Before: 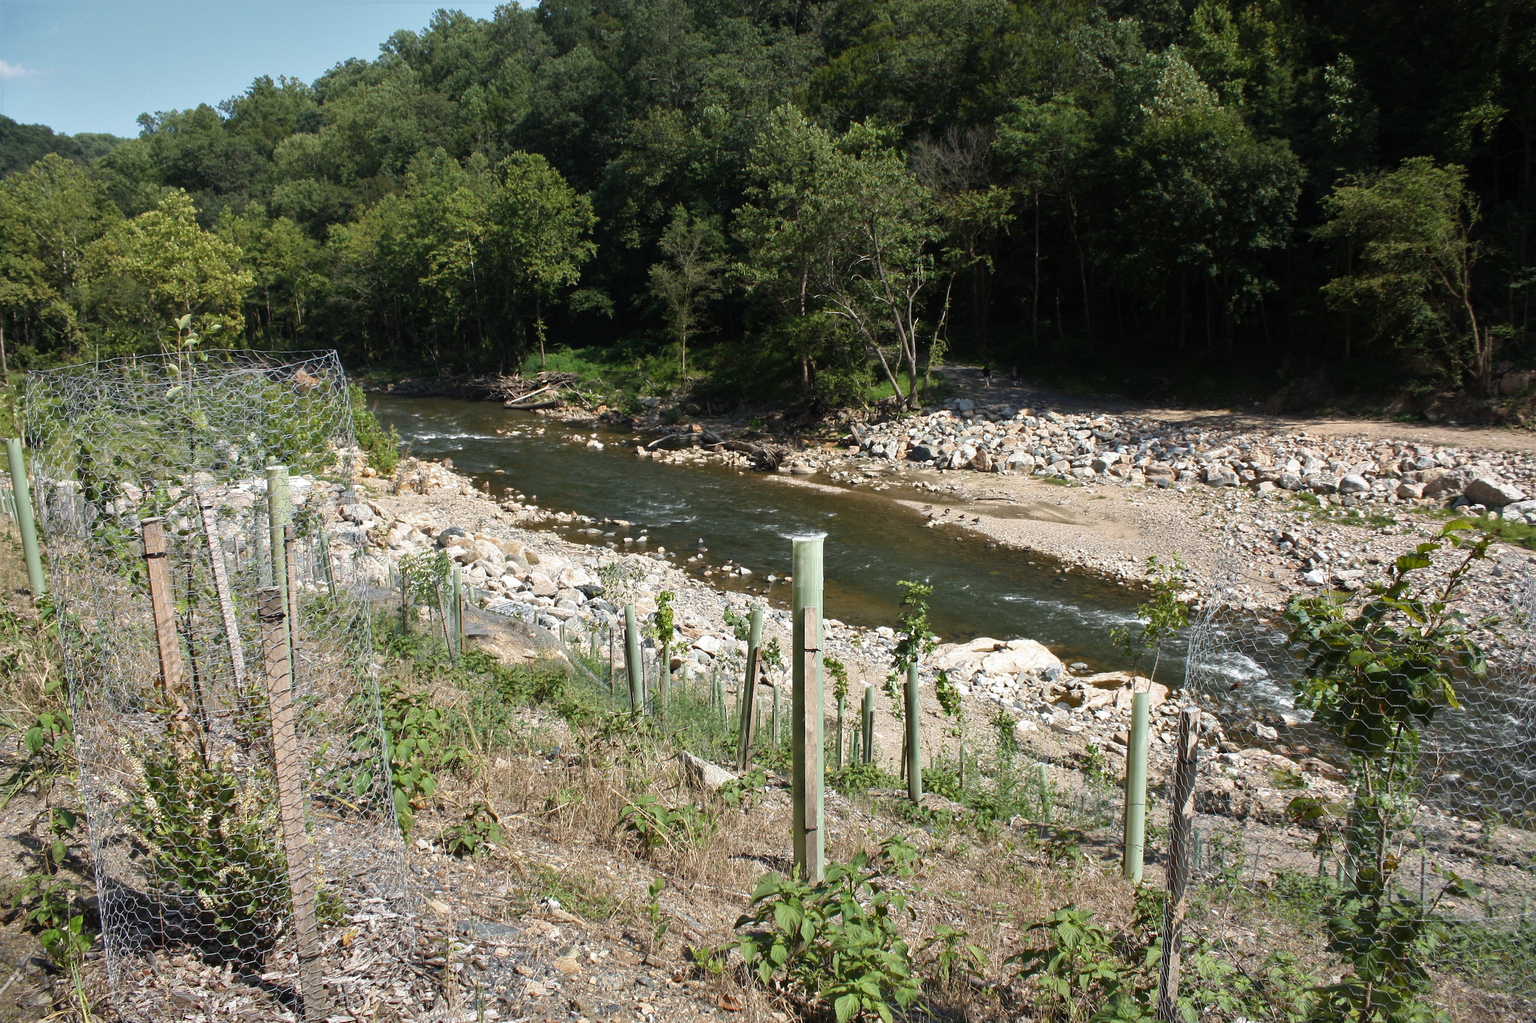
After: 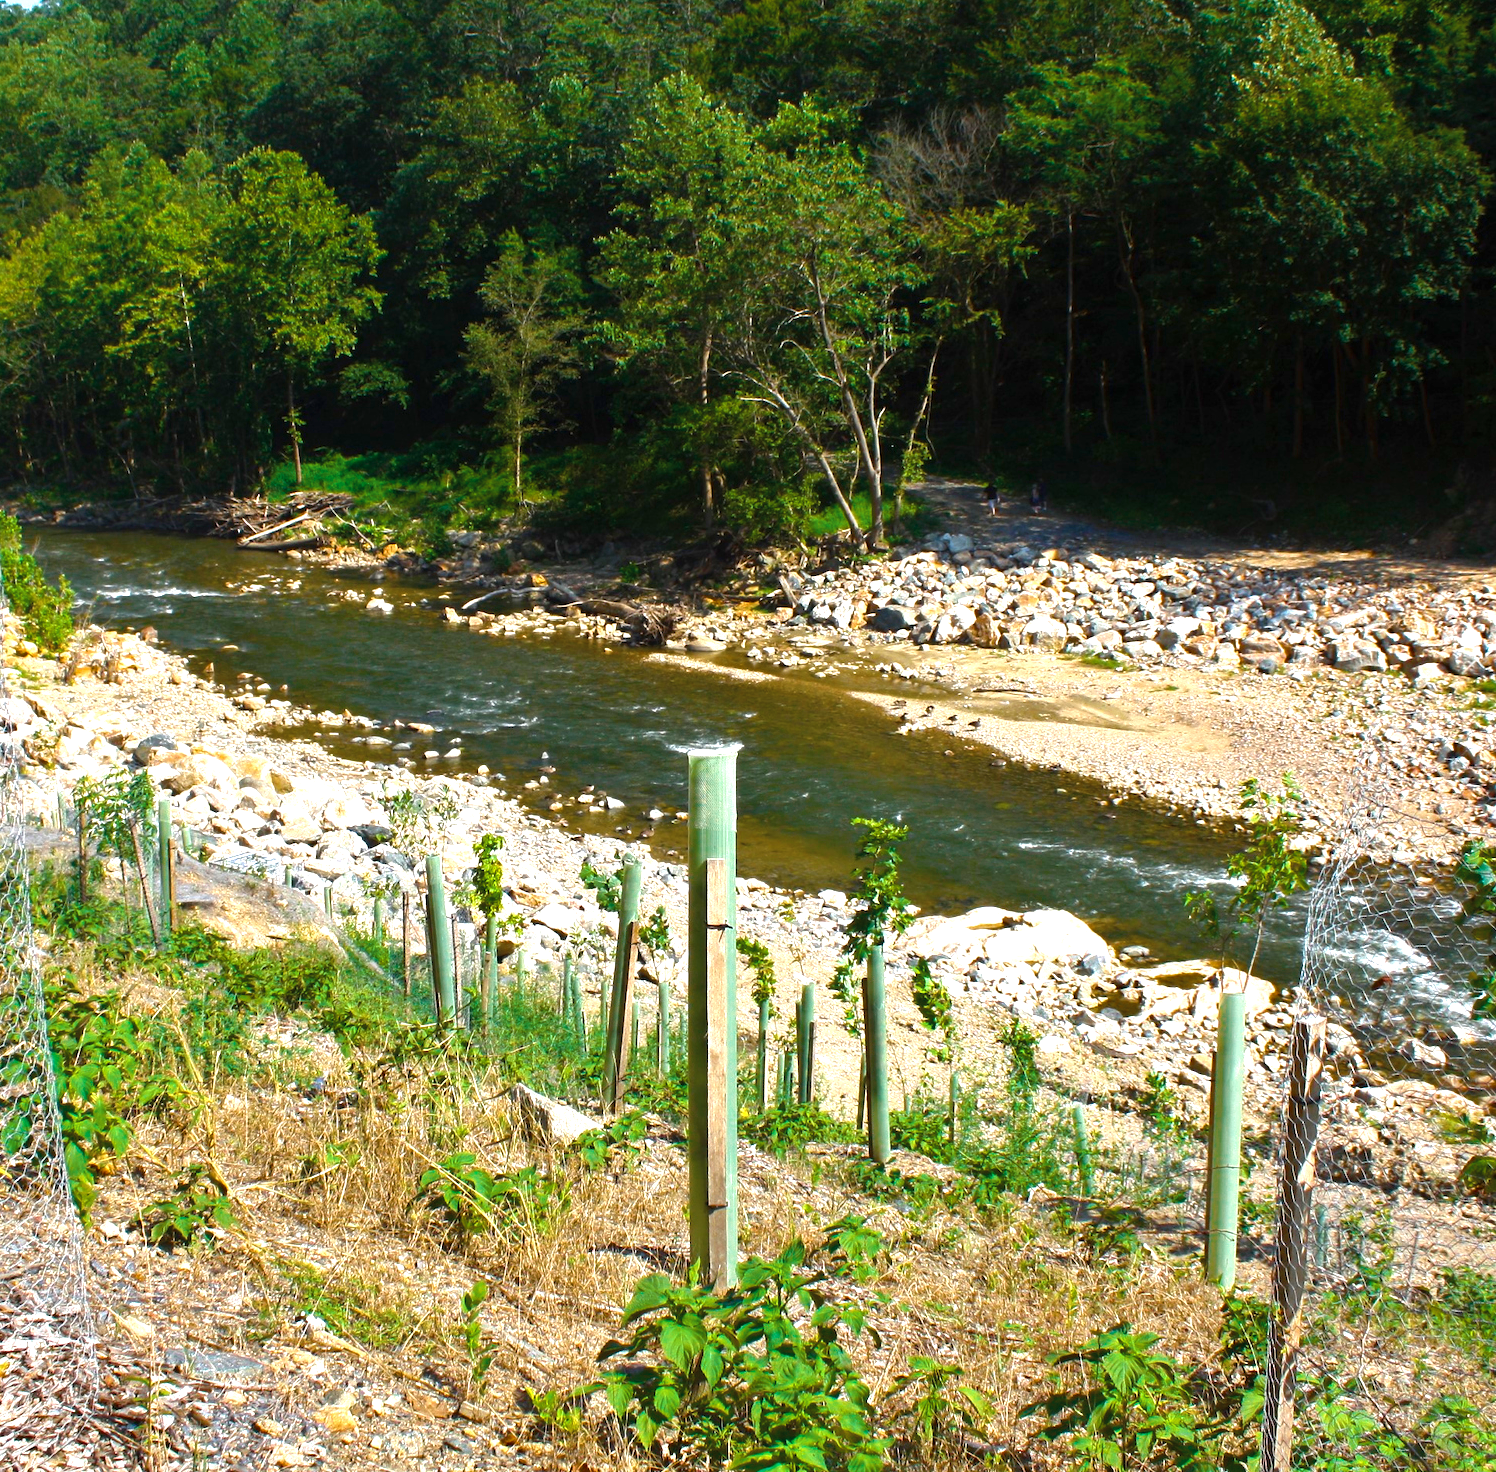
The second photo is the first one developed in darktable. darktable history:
crop and rotate: left 22.918%, top 5.629%, right 14.711%, bottom 2.247%
color zones: curves: ch0 [(0, 0.5) (0.125, 0.4) (0.25, 0.5) (0.375, 0.4) (0.5, 0.4) (0.625, 0.6) (0.75, 0.6) (0.875, 0.5)]; ch1 [(0, 0.35) (0.125, 0.45) (0.25, 0.35) (0.375, 0.35) (0.5, 0.35) (0.625, 0.35) (0.75, 0.45) (0.875, 0.35)]; ch2 [(0, 0.6) (0.125, 0.5) (0.25, 0.5) (0.375, 0.6) (0.5, 0.6) (0.625, 0.5) (0.75, 0.5) (0.875, 0.5)]
color balance rgb: linear chroma grading › global chroma 42%, perceptual saturation grading › global saturation 42%, perceptual brilliance grading › global brilliance 25%, global vibrance 33%
